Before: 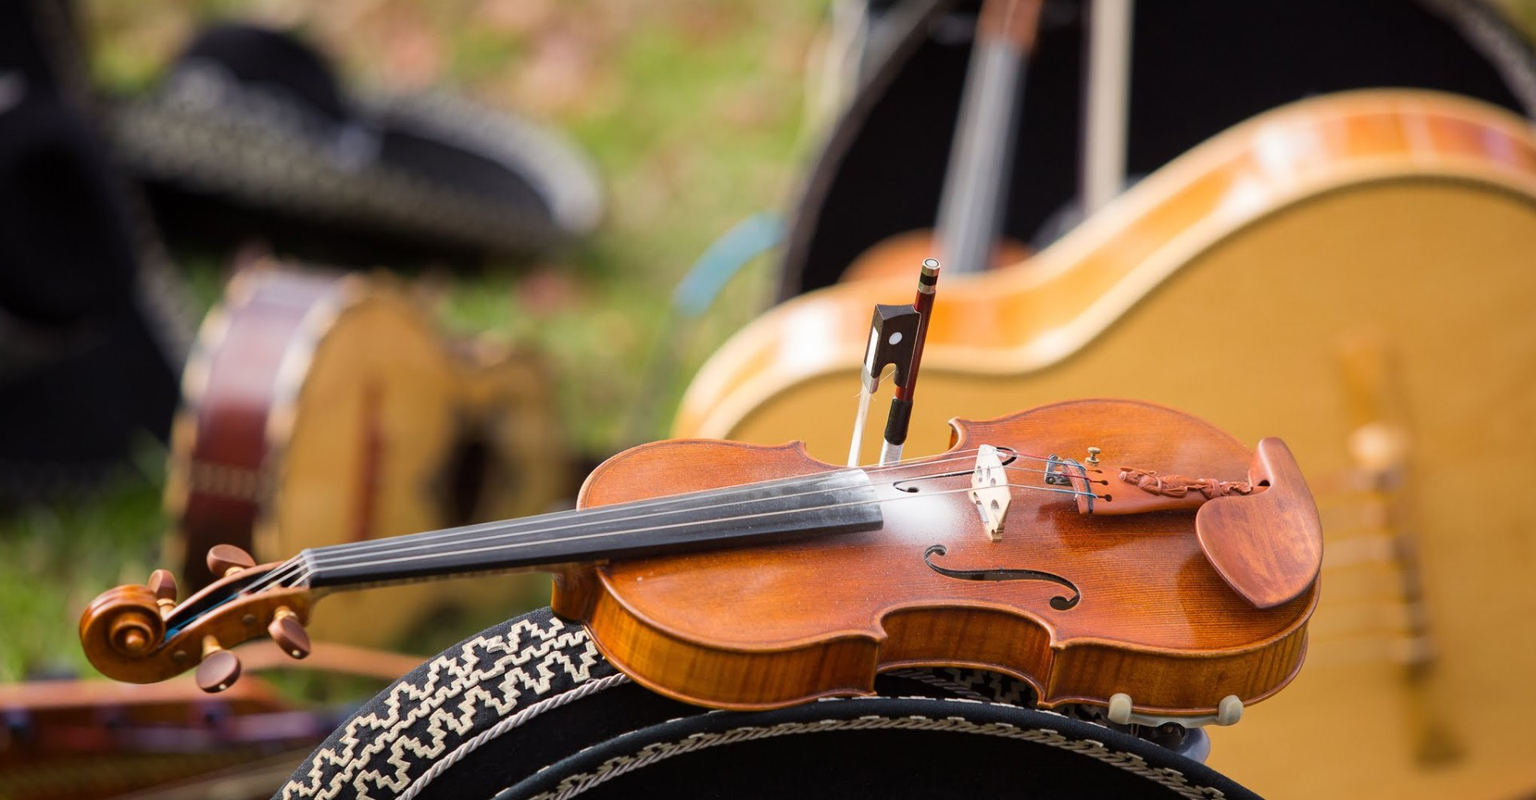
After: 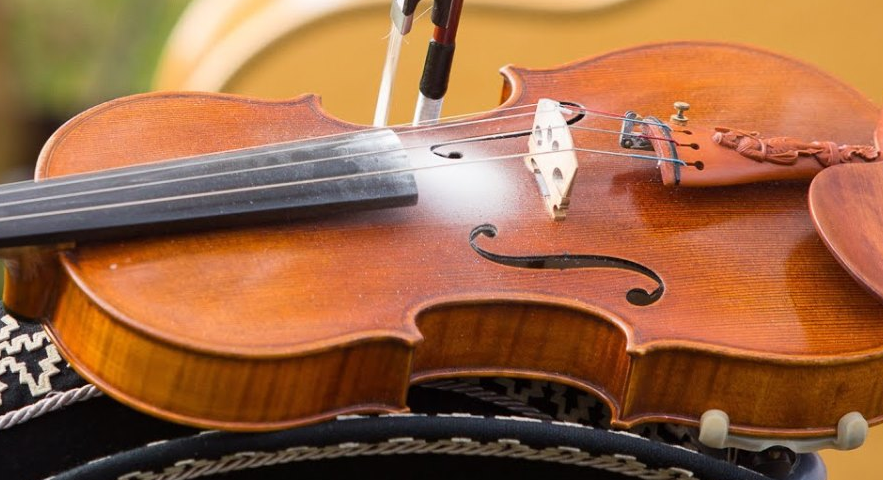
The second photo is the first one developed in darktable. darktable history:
crop: left 35.745%, top 45.772%, right 18.221%, bottom 6.198%
